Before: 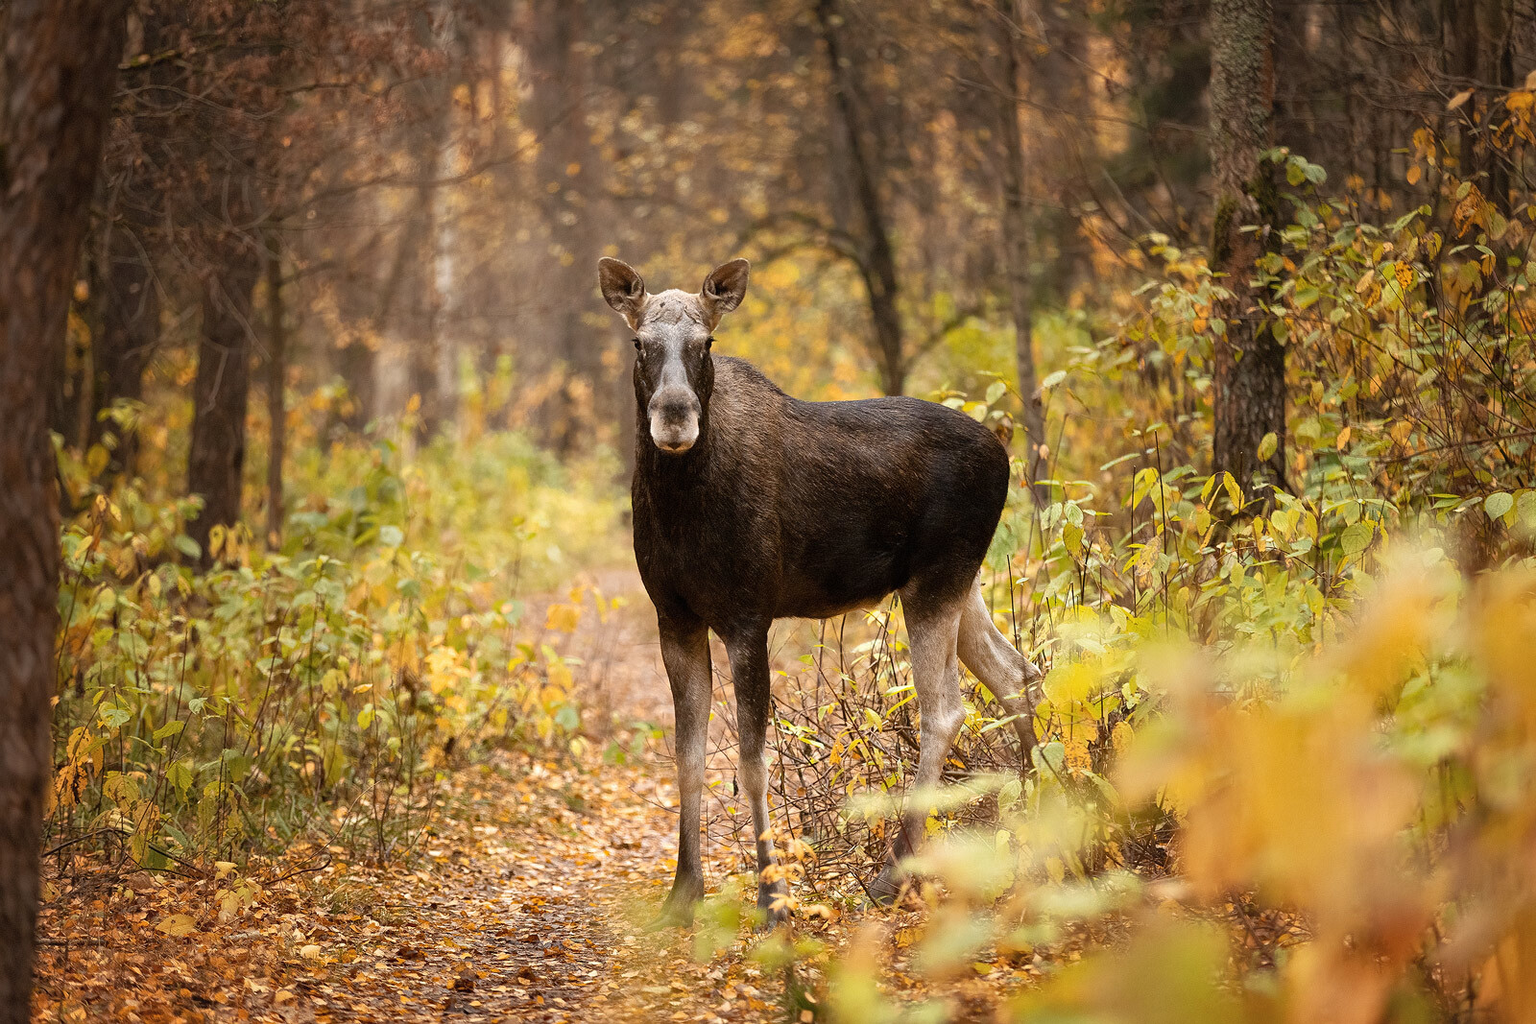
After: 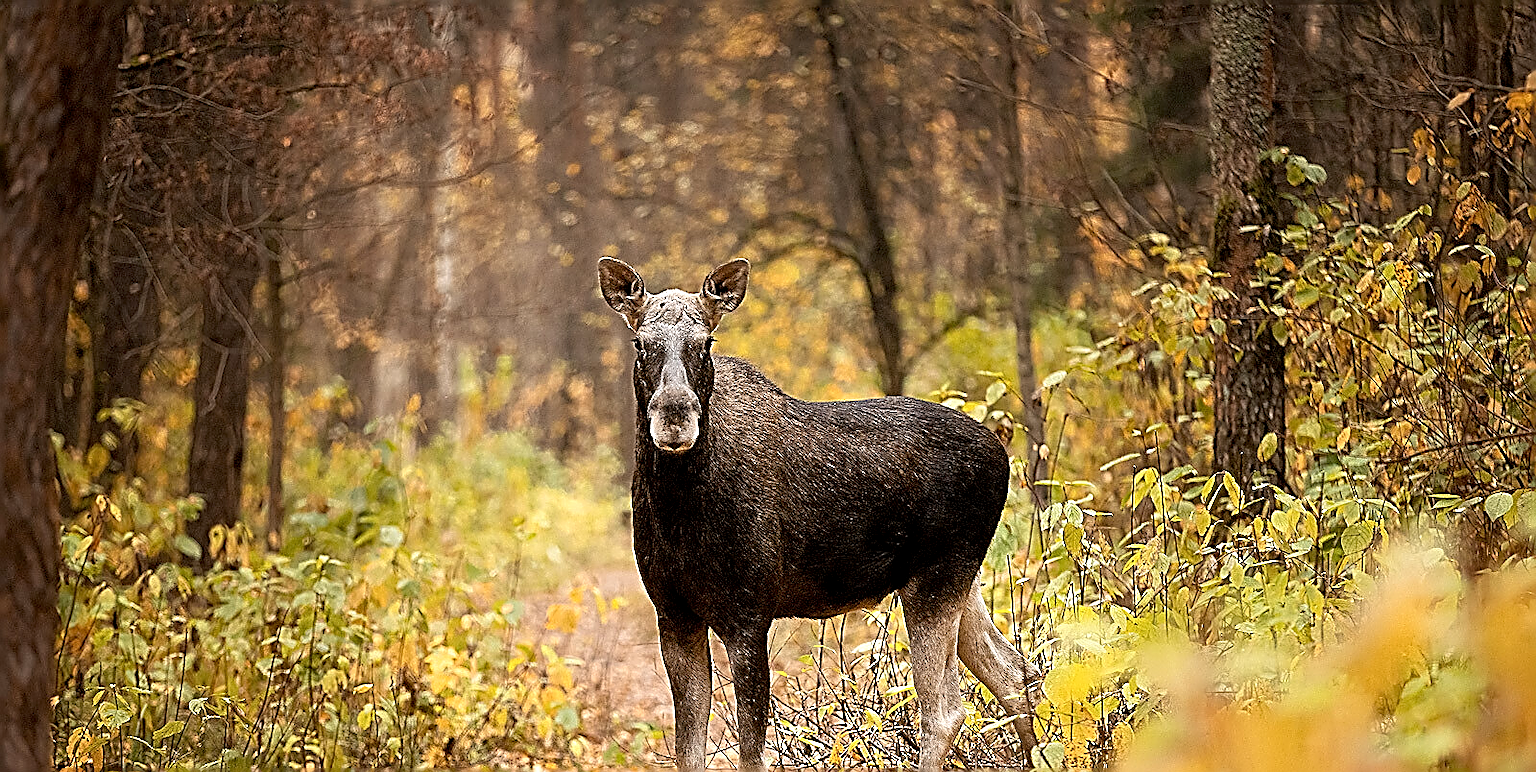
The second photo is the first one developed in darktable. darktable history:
exposure: black level correction 0.005, exposure 0.001 EV, compensate highlight preservation false
sharpen: amount 1.994
shadows and highlights: shadows -13.05, white point adjustment 3.97, highlights 28.27
crop: bottom 24.523%
